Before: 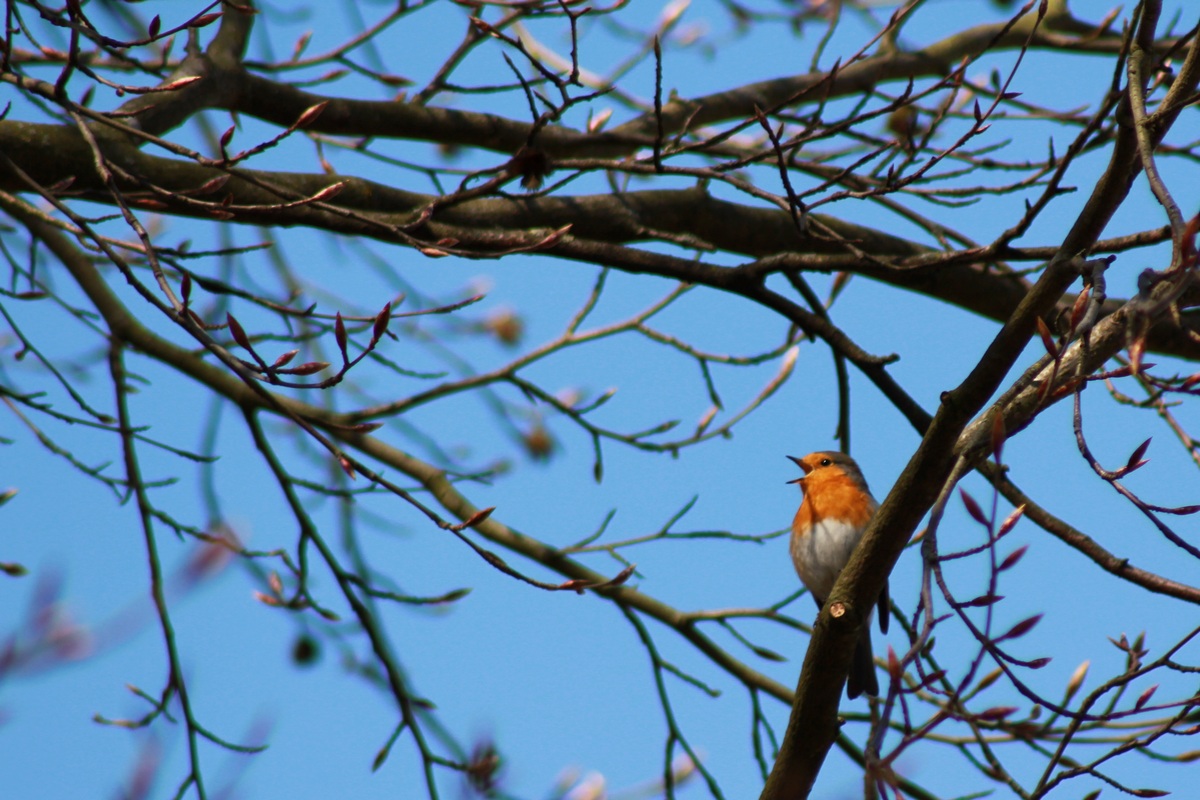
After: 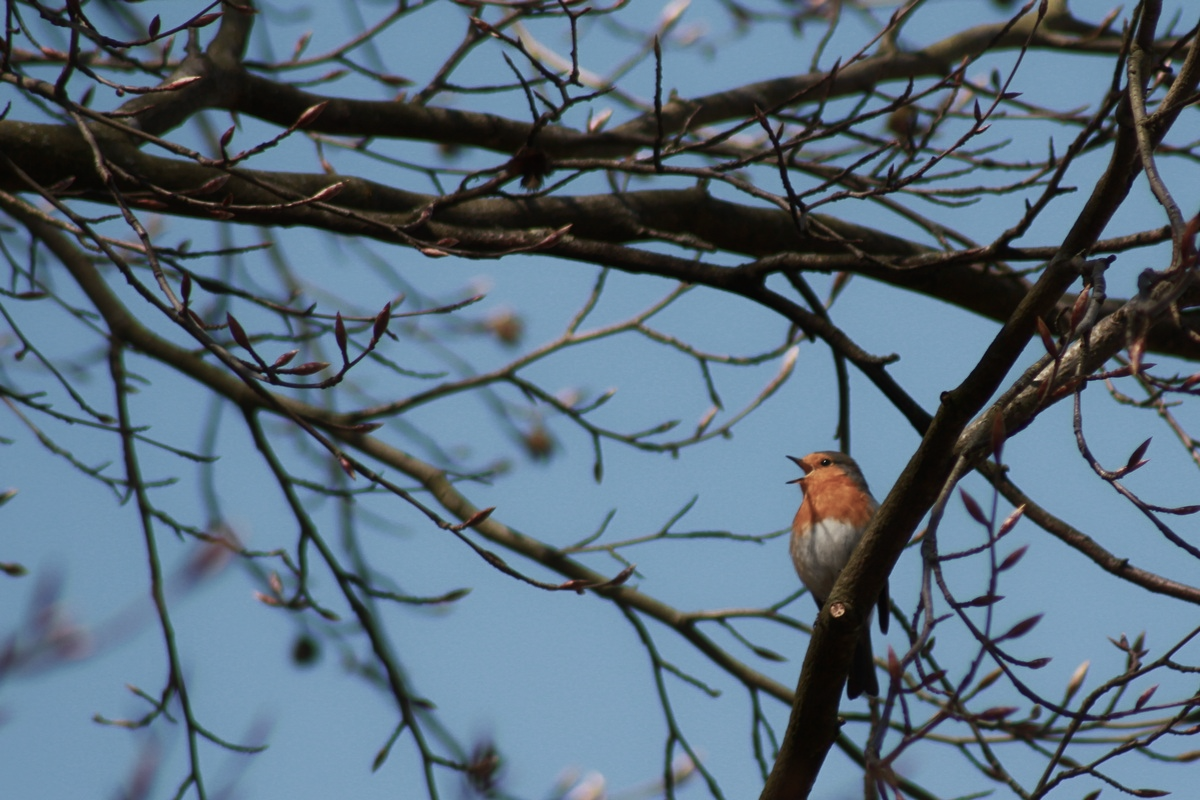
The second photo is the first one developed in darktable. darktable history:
color correction: highlights b* 0.065, saturation 0.571
contrast brightness saturation: brightness -0.092
color zones: curves: ch1 [(0.239, 0.552) (0.75, 0.5)]; ch2 [(0.25, 0.462) (0.749, 0.457)]
contrast equalizer: octaves 7, y [[0.5, 0.488, 0.462, 0.461, 0.491, 0.5], [0.5 ×6], [0.5 ×6], [0 ×6], [0 ×6]]
